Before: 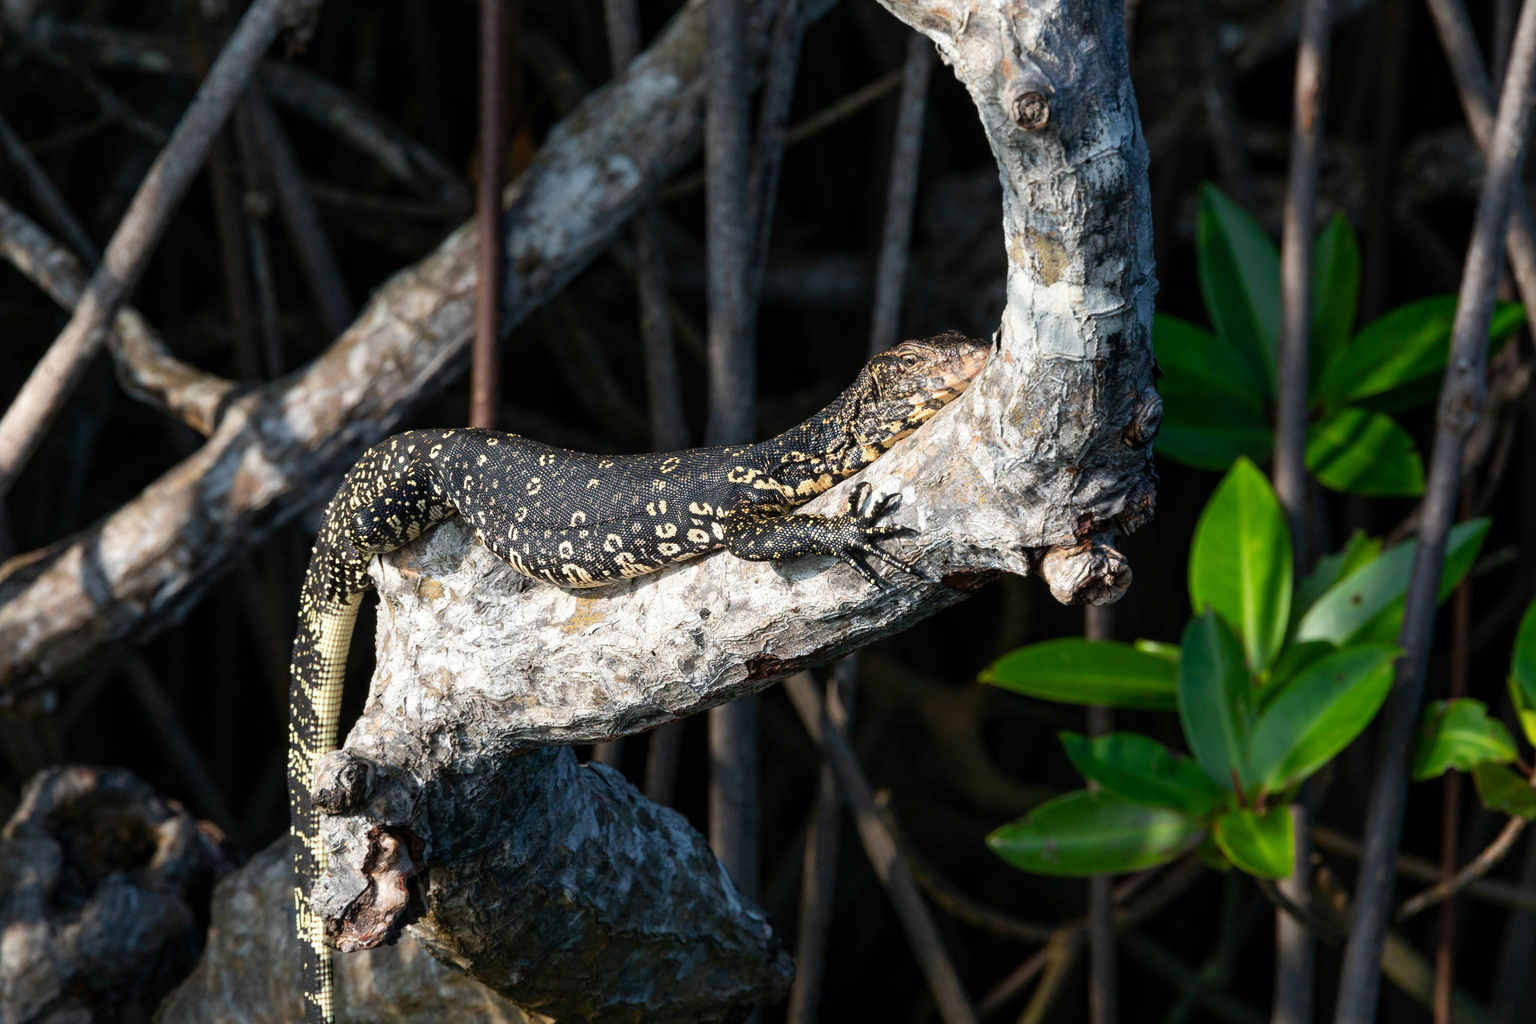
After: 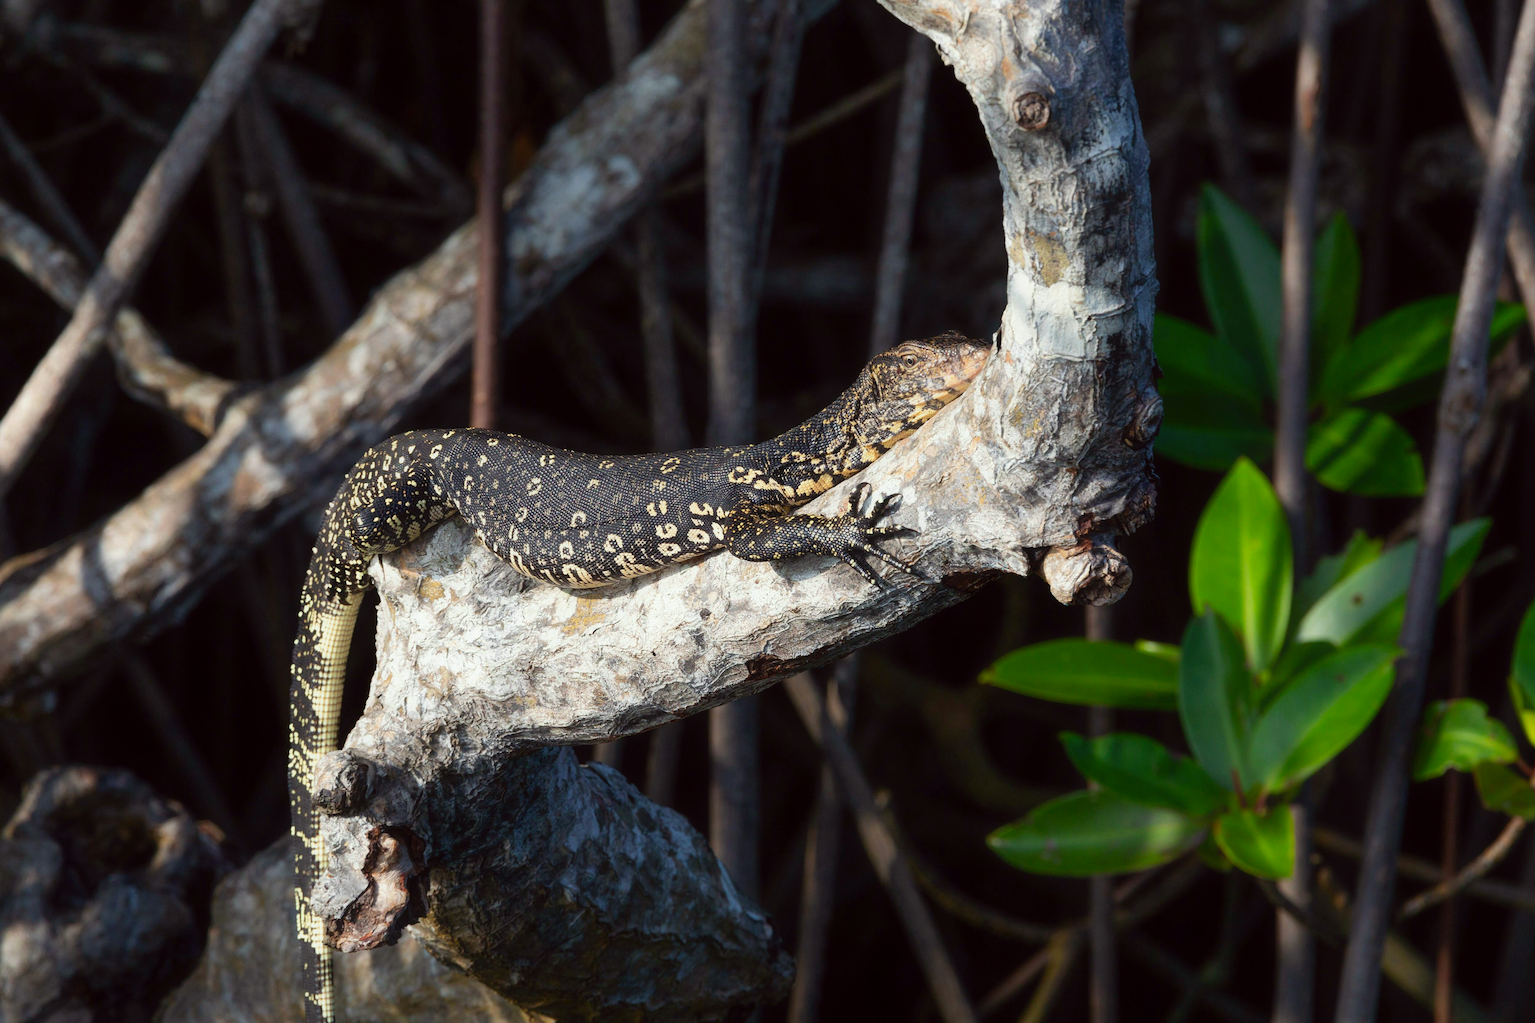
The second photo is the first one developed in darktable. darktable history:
white balance: red 0.982, blue 1.018
contrast equalizer: y [[0.5, 0.486, 0.447, 0.446, 0.489, 0.5], [0.5 ×6], [0.5 ×6], [0 ×6], [0 ×6]]
color correction: highlights a* -0.95, highlights b* 4.5, shadows a* 3.55
